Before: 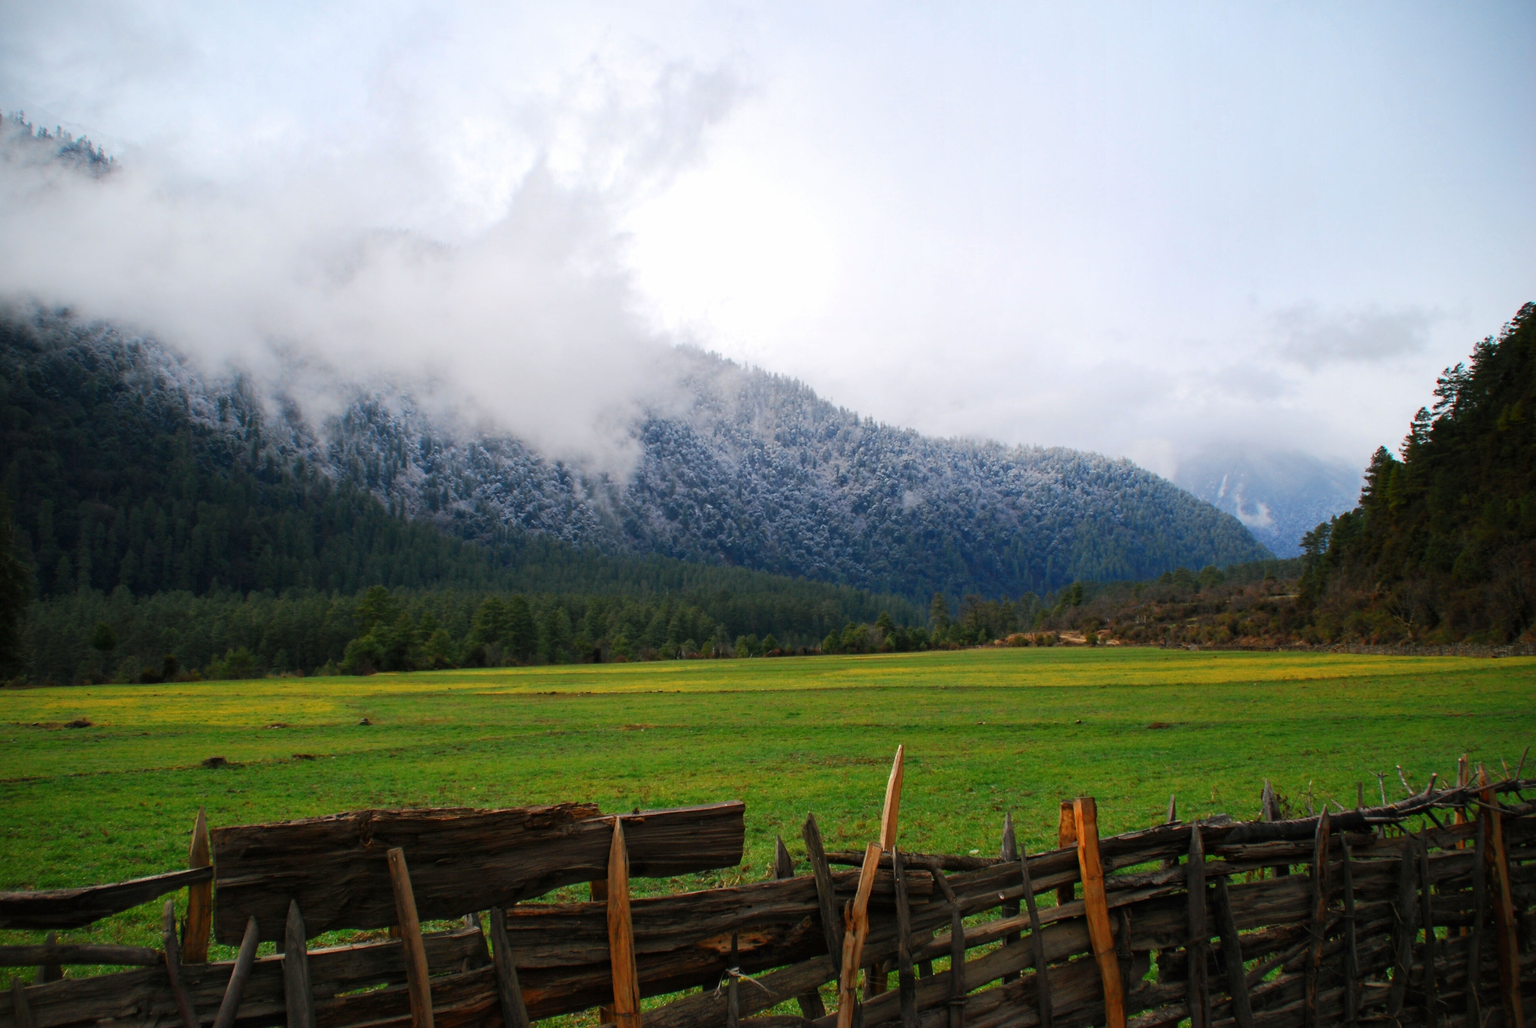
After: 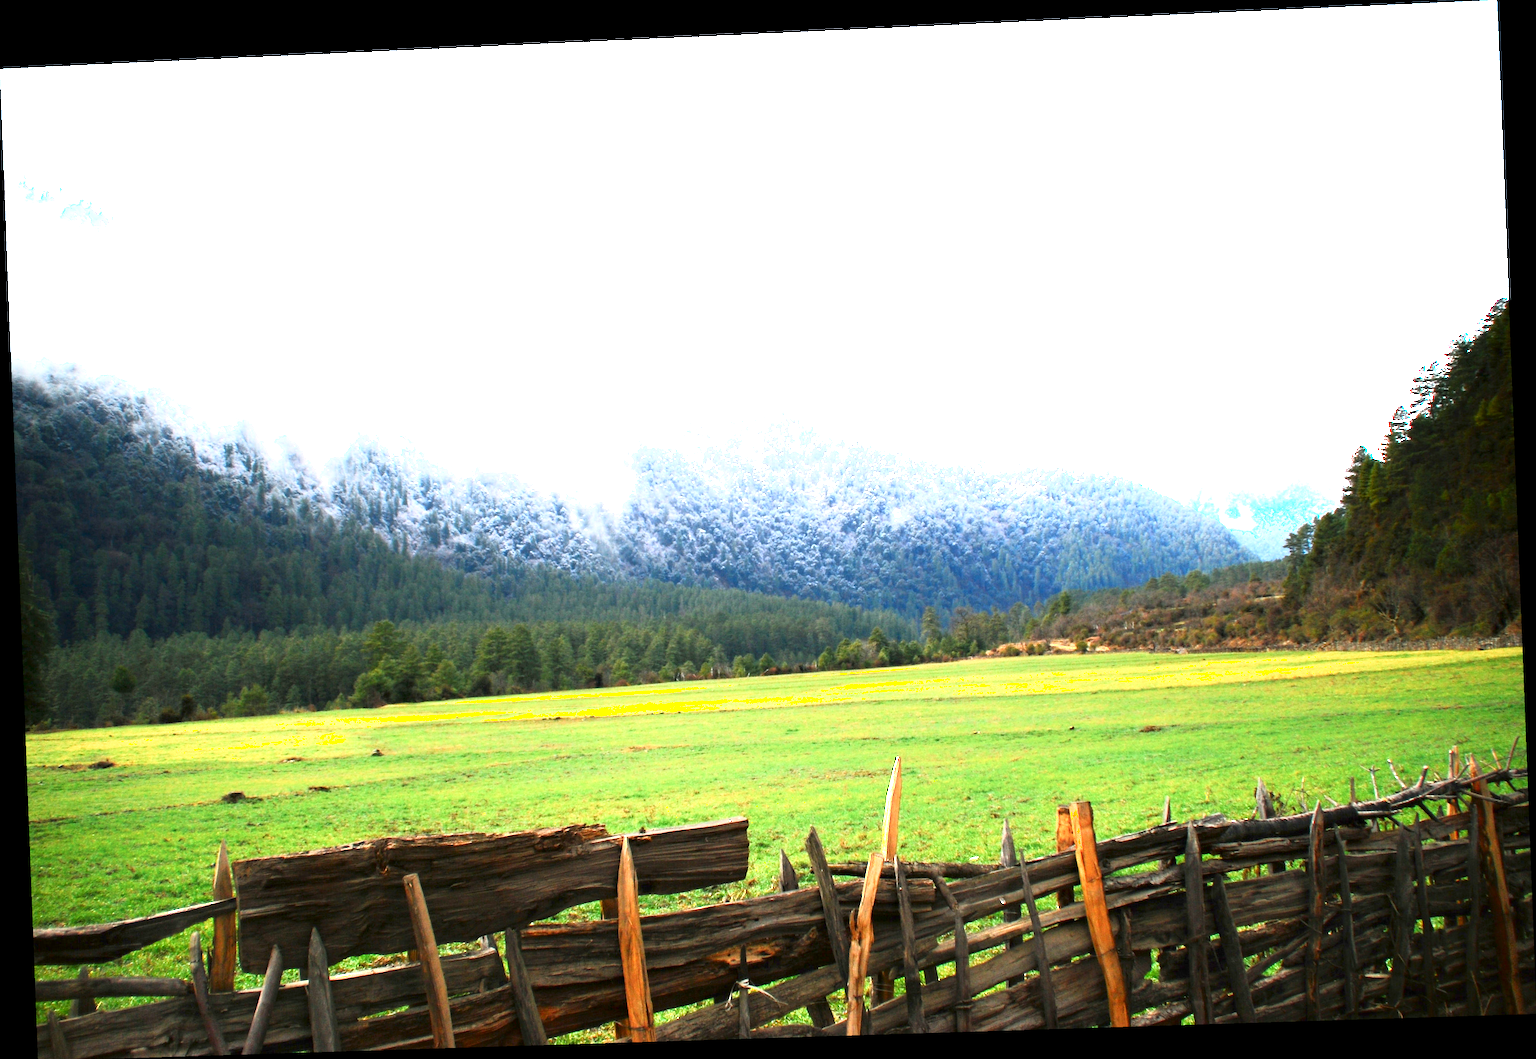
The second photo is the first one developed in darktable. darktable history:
exposure: exposure 2.207 EV, compensate highlight preservation false
shadows and highlights: shadows -62.32, white point adjustment -5.22, highlights 61.59
rotate and perspective: rotation -2.22°, lens shift (horizontal) -0.022, automatic cropping off
